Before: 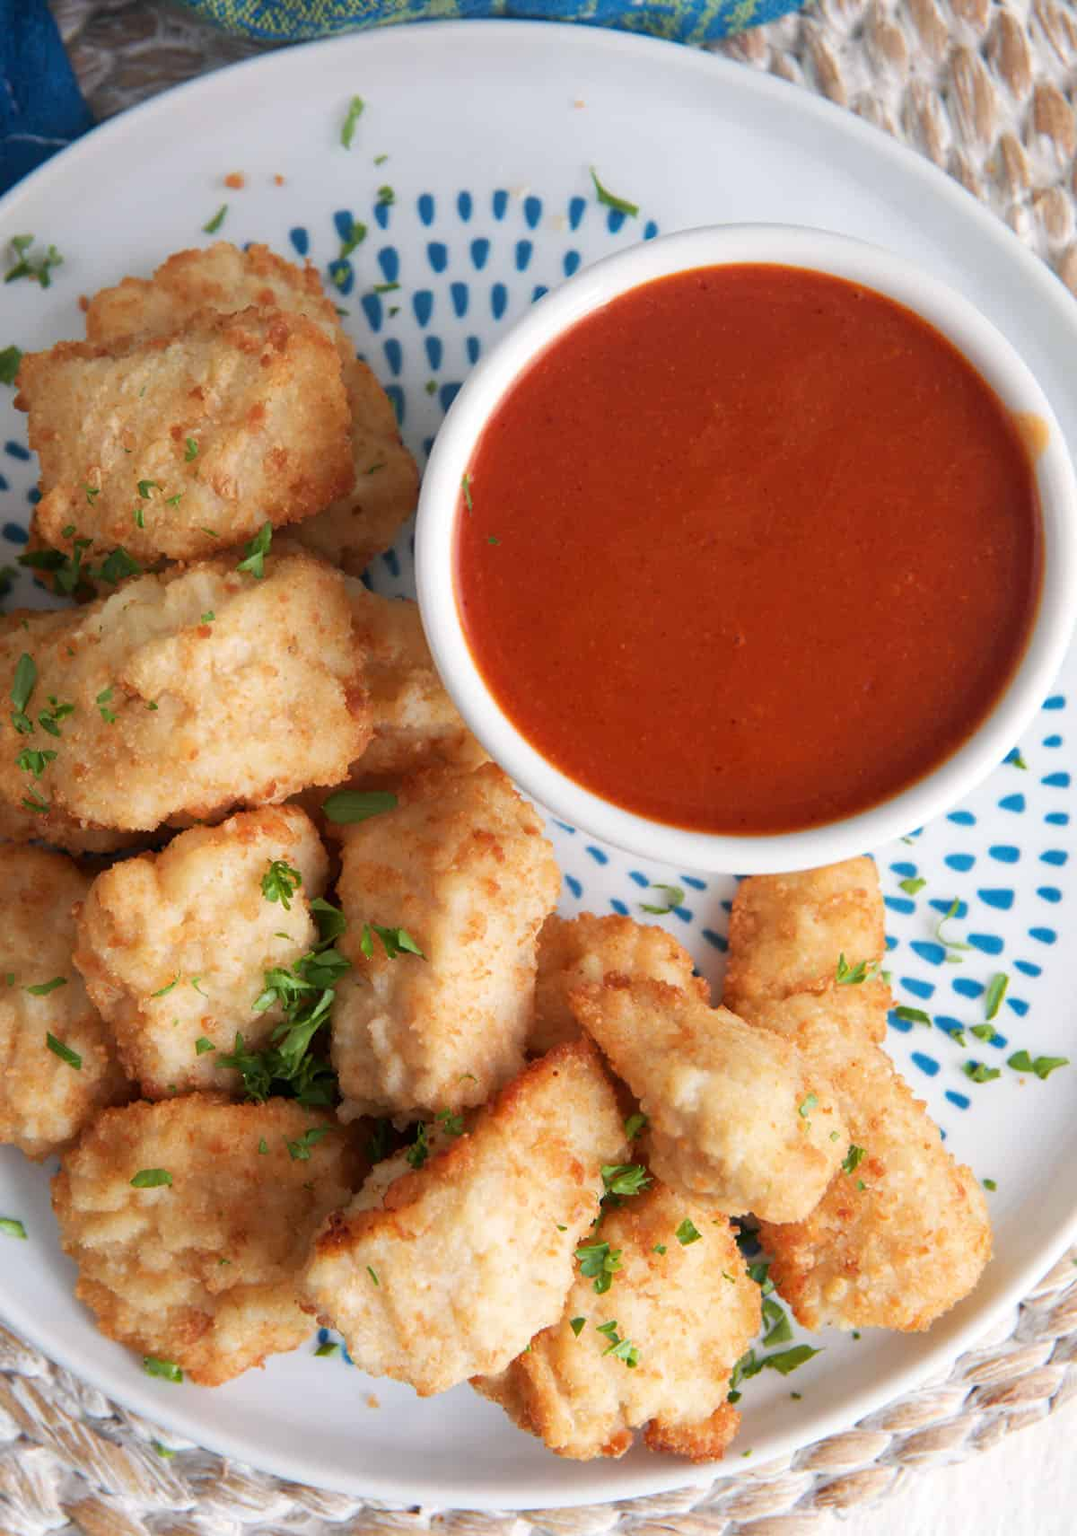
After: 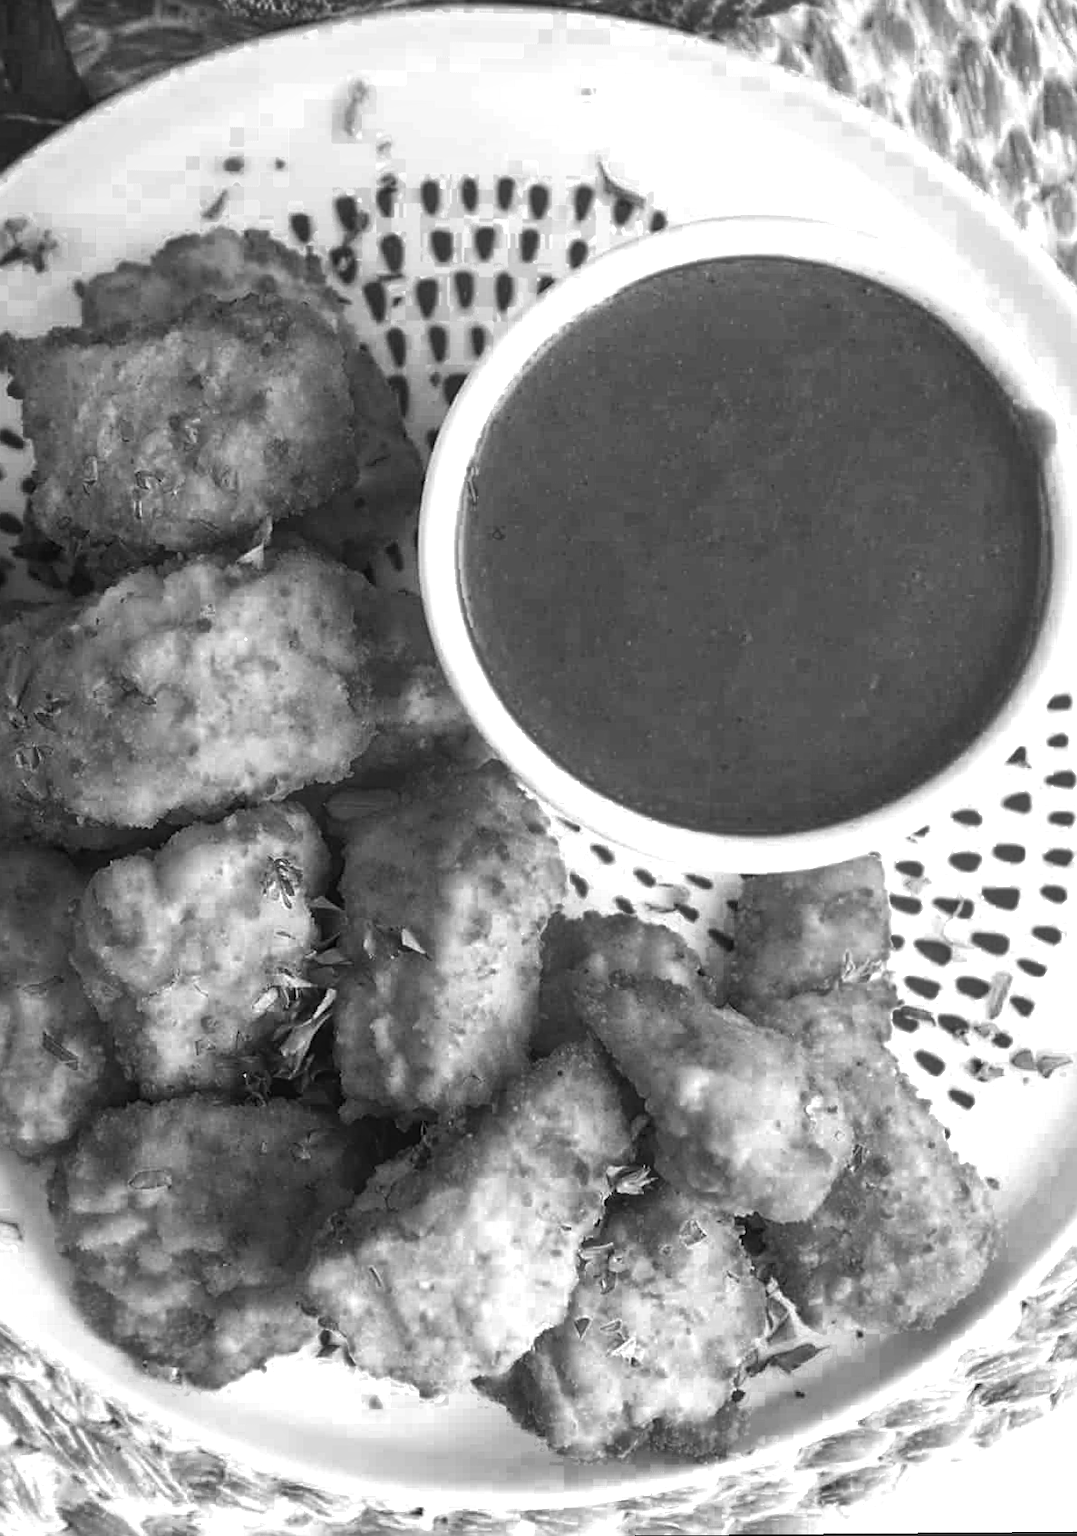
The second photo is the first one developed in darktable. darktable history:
rotate and perspective: rotation 0.174°, lens shift (vertical) 0.013, lens shift (horizontal) 0.019, shear 0.001, automatic cropping original format, crop left 0.007, crop right 0.991, crop top 0.016, crop bottom 0.997
monochrome: on, module defaults
local contrast: detail 110%
sharpen: on, module defaults
tone equalizer: -8 EV -0.75 EV, -7 EV -0.7 EV, -6 EV -0.6 EV, -5 EV -0.4 EV, -3 EV 0.4 EV, -2 EV 0.6 EV, -1 EV 0.7 EV, +0 EV 0.75 EV, edges refinement/feathering 500, mask exposure compensation -1.57 EV, preserve details no
color zones: curves: ch0 [(0.002, 0.589) (0.107, 0.484) (0.146, 0.249) (0.217, 0.352) (0.309, 0.525) (0.39, 0.404) (0.455, 0.169) (0.597, 0.055) (0.724, 0.212) (0.775, 0.691) (0.869, 0.571) (1, 0.587)]; ch1 [(0, 0) (0.143, 0) (0.286, 0) (0.429, 0) (0.571, 0) (0.714, 0) (0.857, 0)]
